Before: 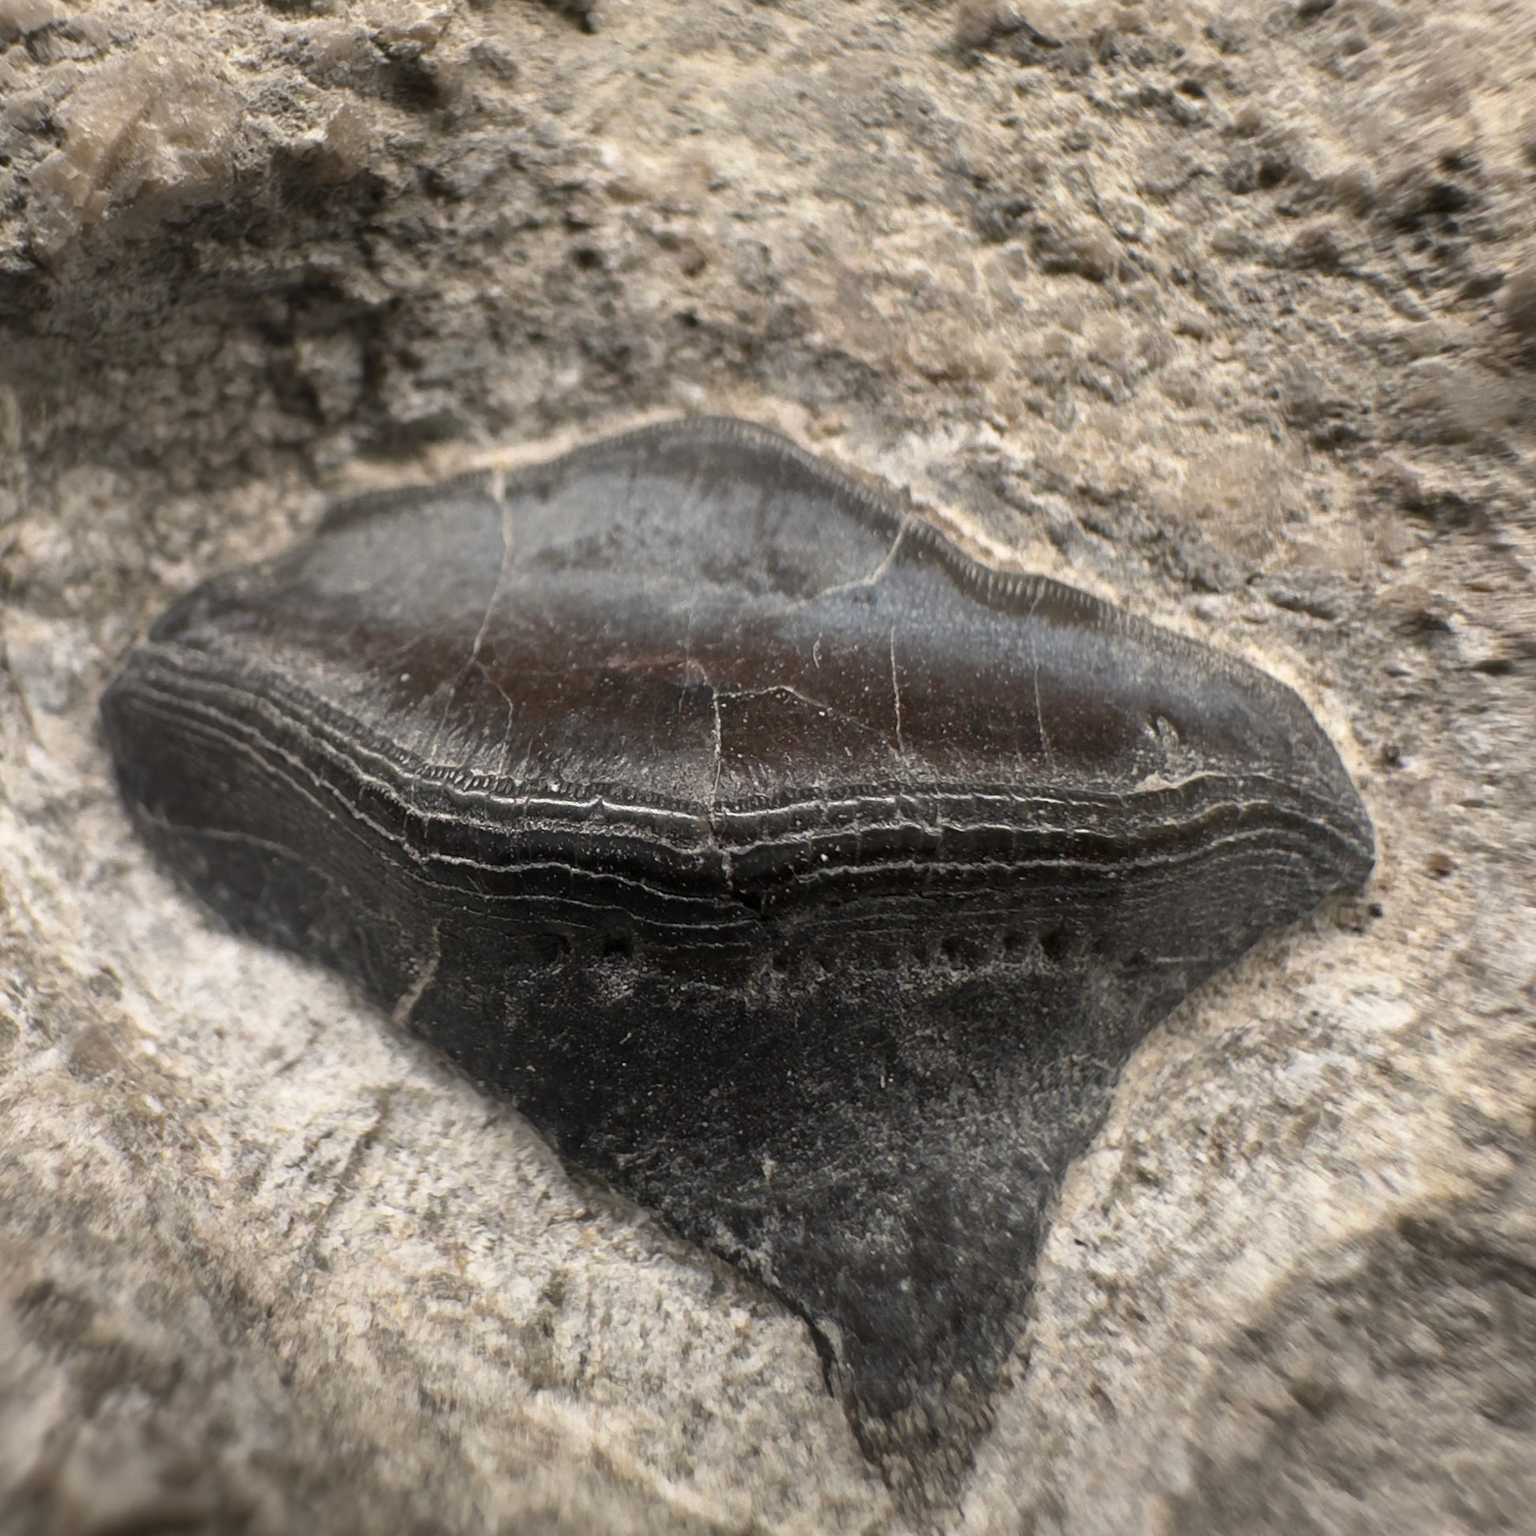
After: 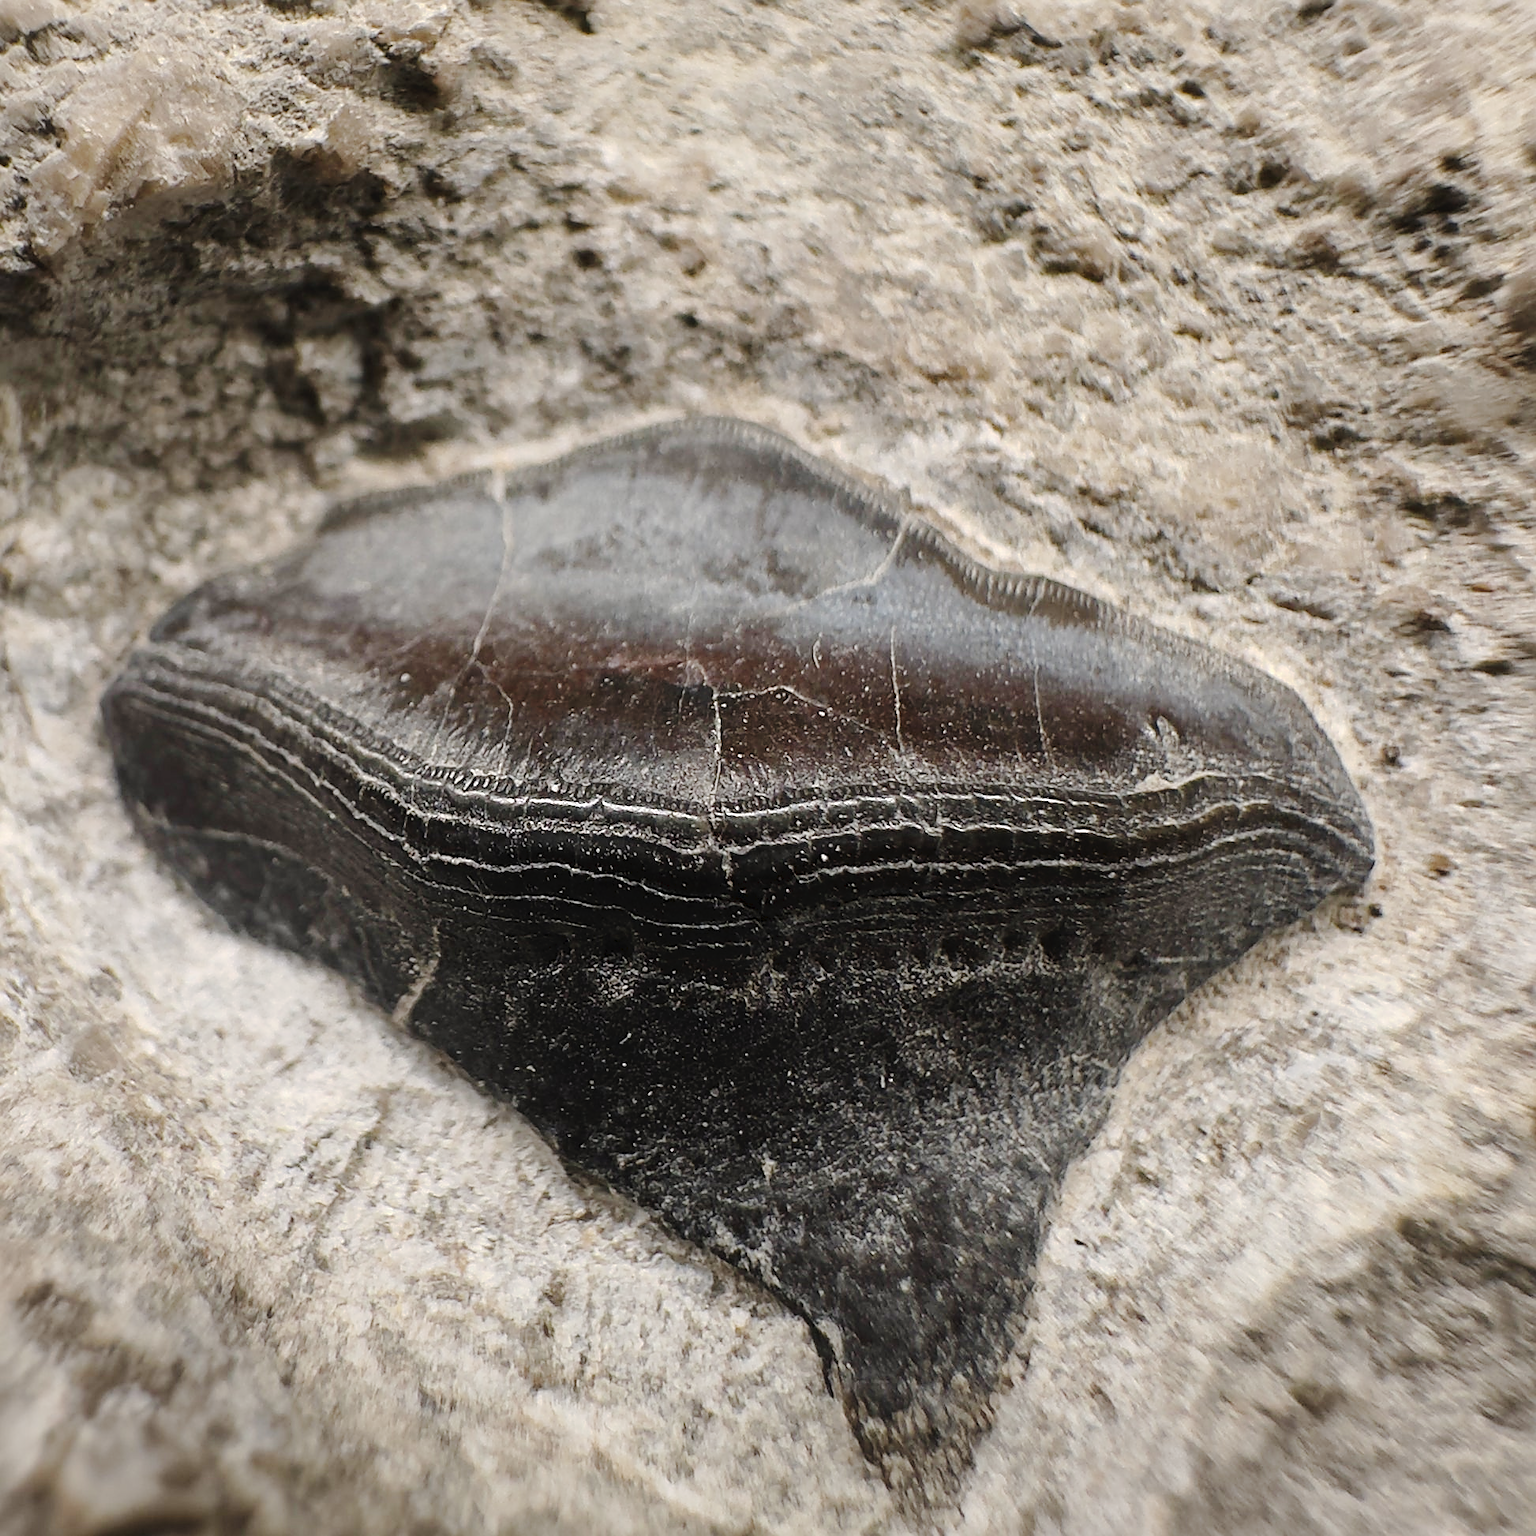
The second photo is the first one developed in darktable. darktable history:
tone curve: curves: ch0 [(0, 0) (0.003, 0.026) (0.011, 0.03) (0.025, 0.038) (0.044, 0.046) (0.069, 0.055) (0.1, 0.075) (0.136, 0.114) (0.177, 0.158) (0.224, 0.215) (0.277, 0.296) (0.335, 0.386) (0.399, 0.479) (0.468, 0.568) (0.543, 0.637) (0.623, 0.707) (0.709, 0.773) (0.801, 0.834) (0.898, 0.896) (1, 1)], preserve colors none
sharpen: radius 1.4, amount 1.25, threshold 0.7
